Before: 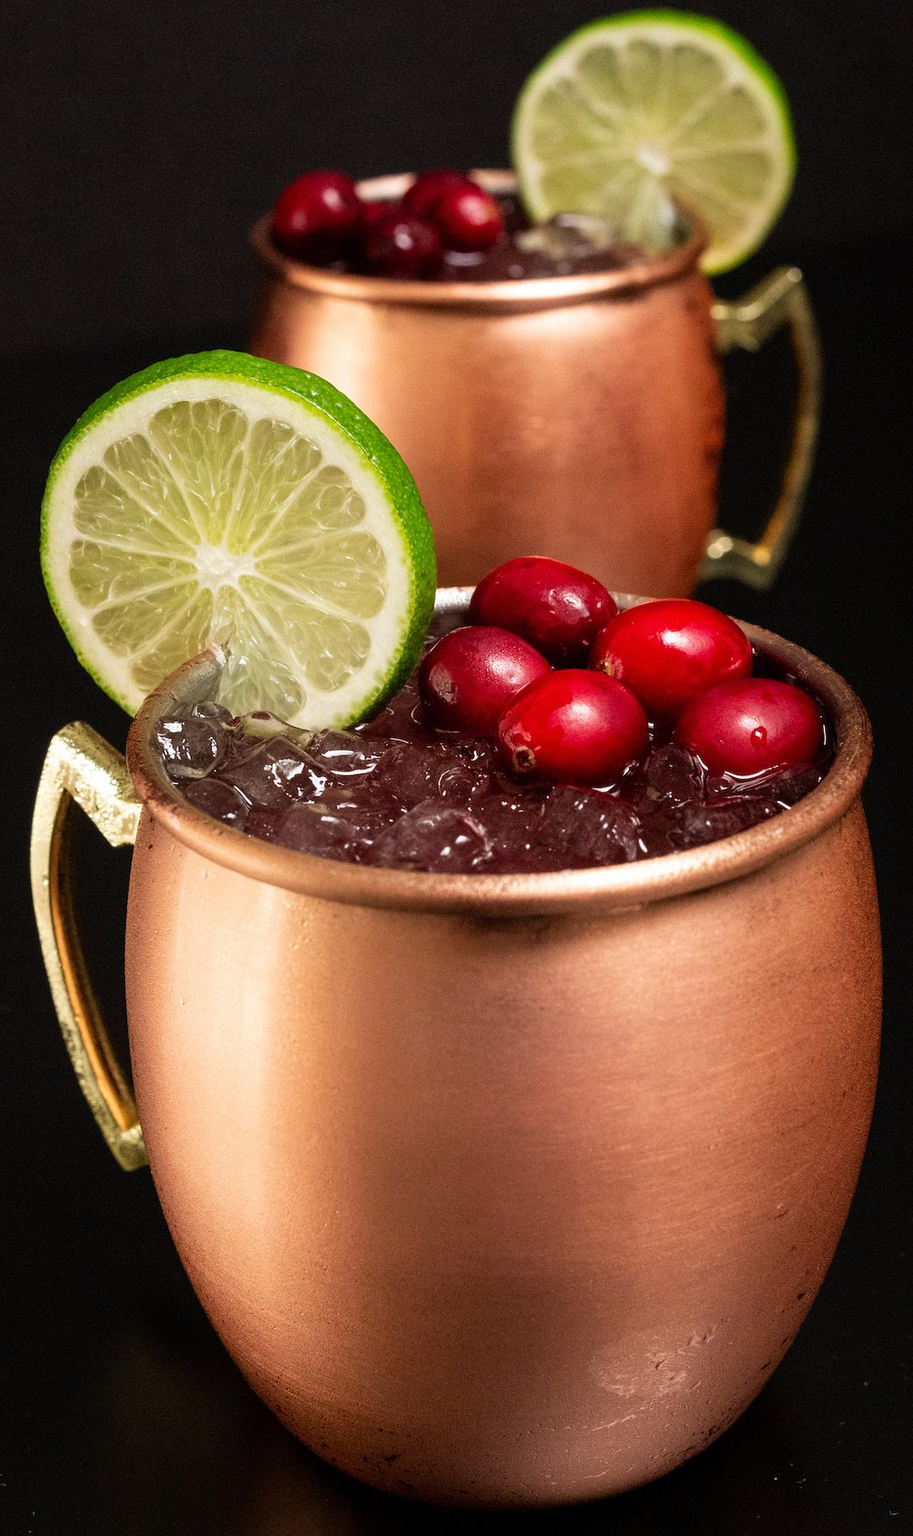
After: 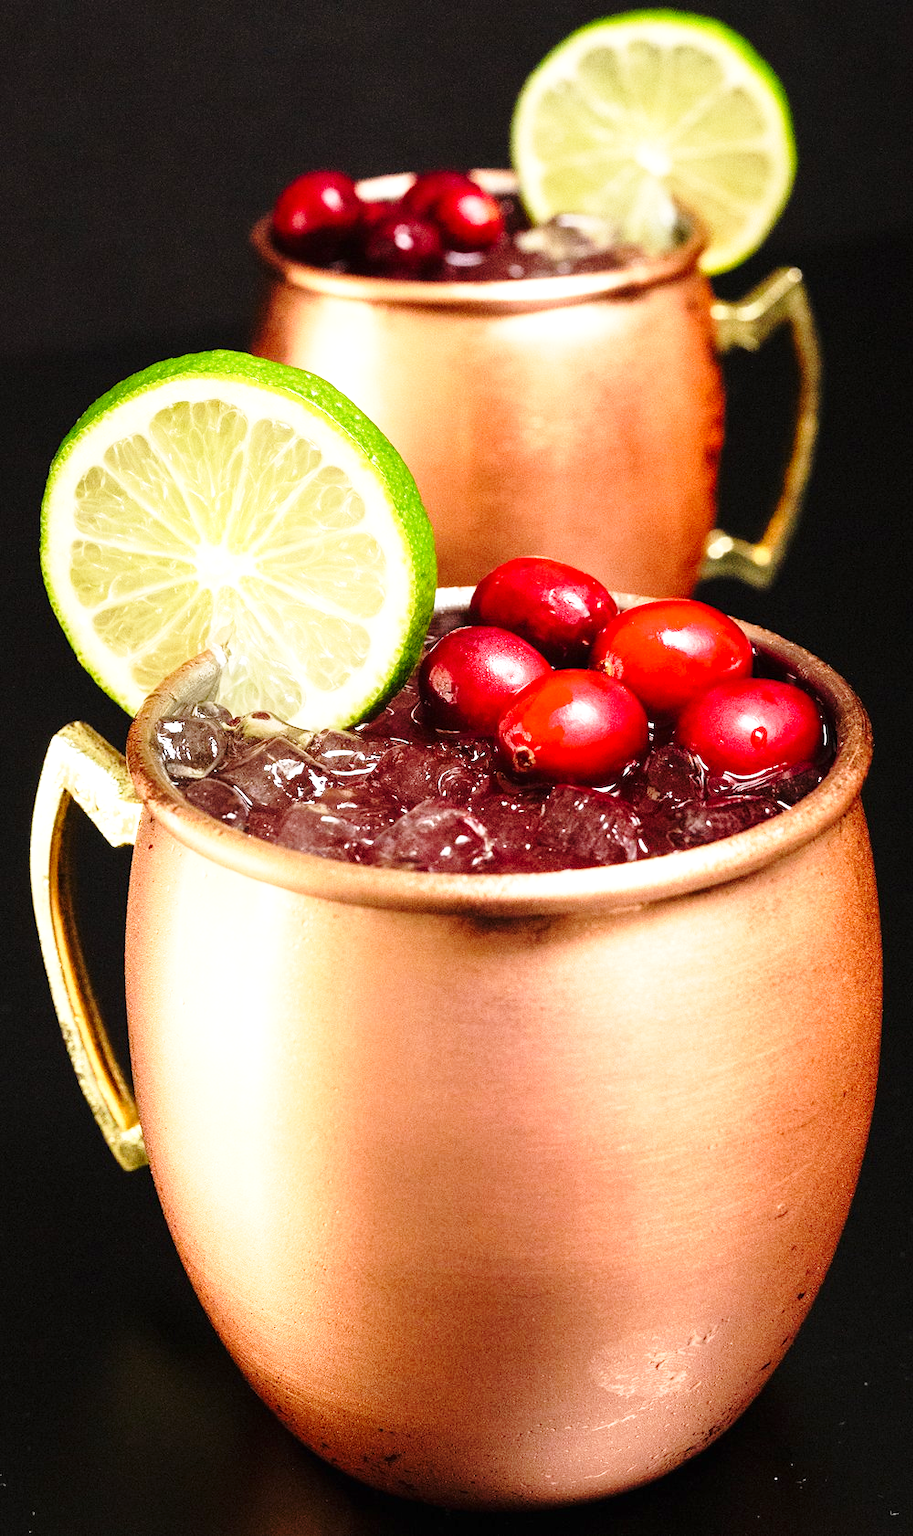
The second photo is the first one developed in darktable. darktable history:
exposure: black level correction 0, exposure 0.7 EV, compensate exposure bias true, compensate highlight preservation false
base curve: curves: ch0 [(0, 0) (0.028, 0.03) (0.121, 0.232) (0.46, 0.748) (0.859, 0.968) (1, 1)], preserve colors none
